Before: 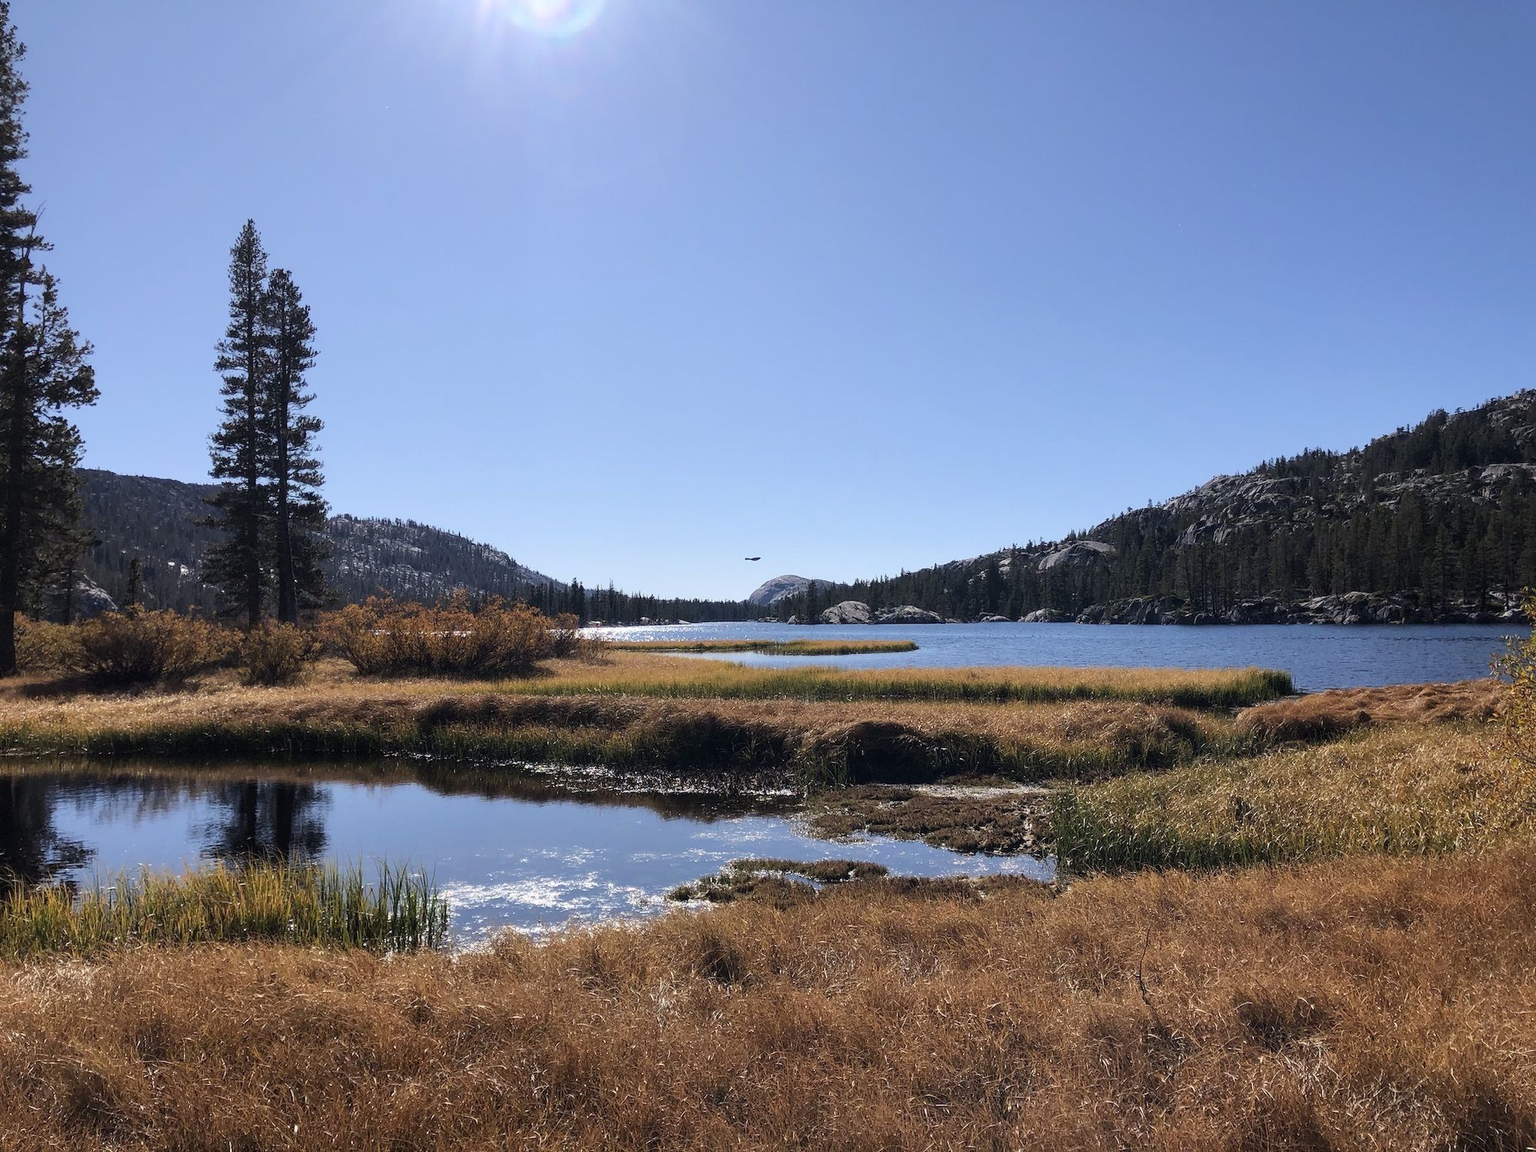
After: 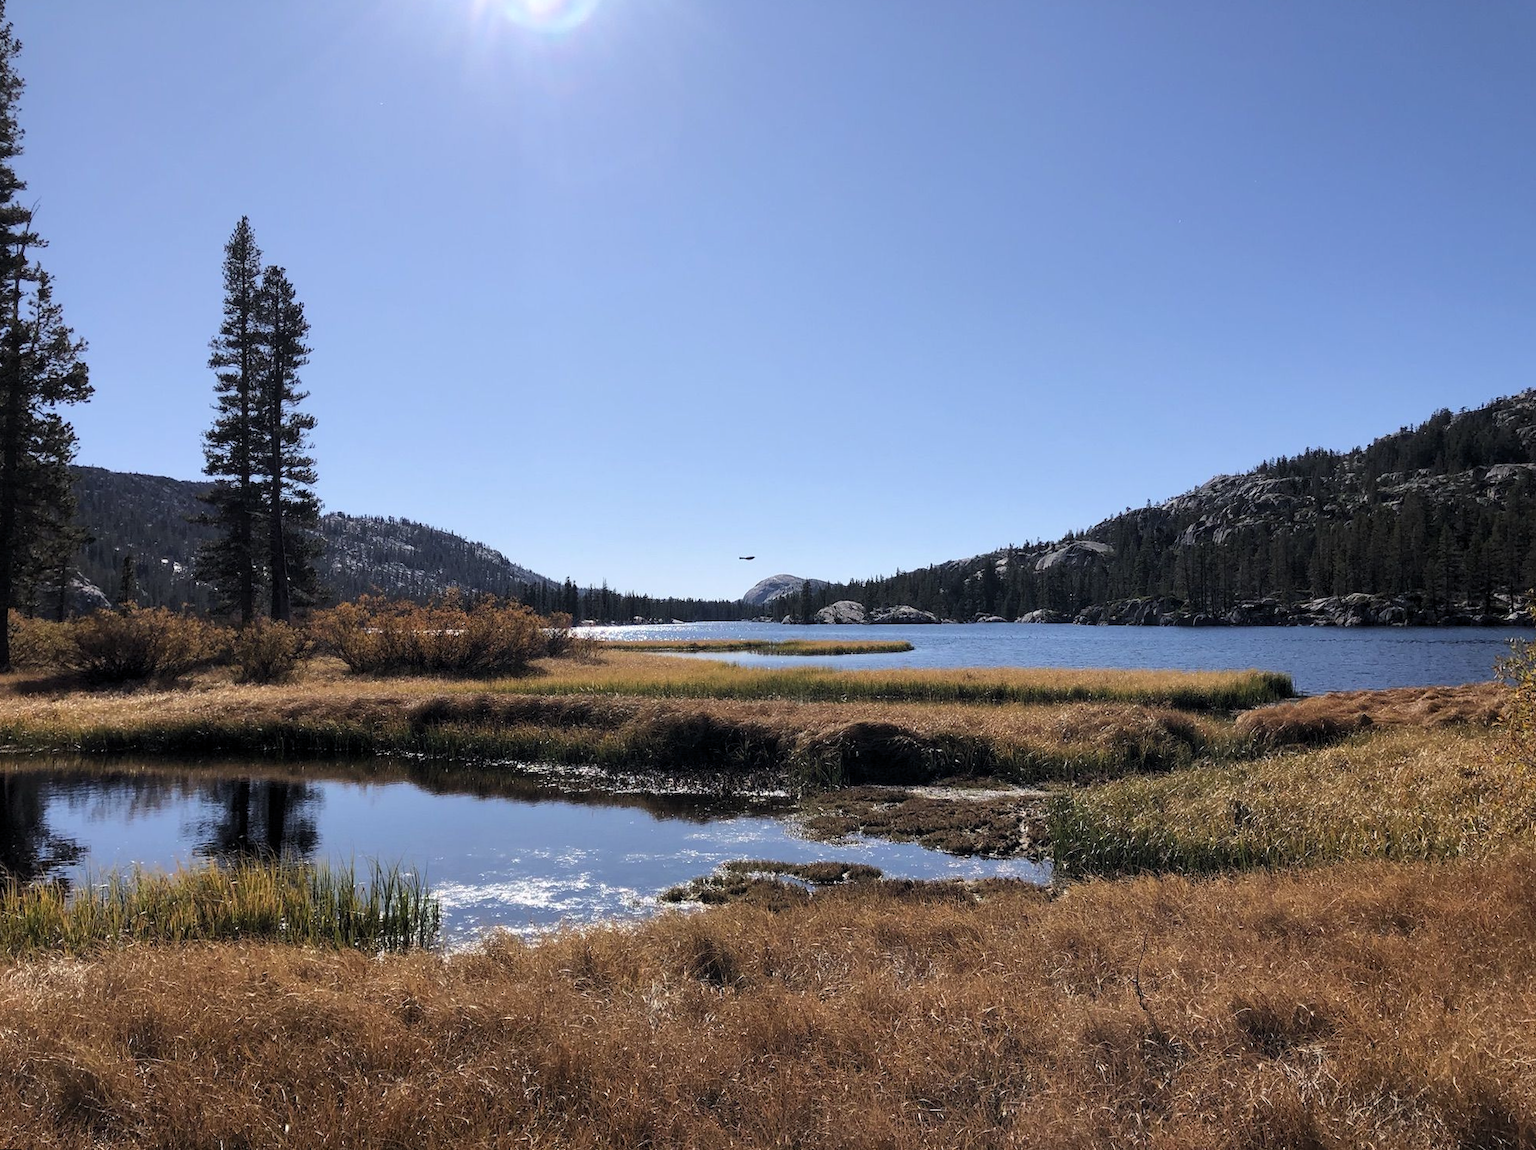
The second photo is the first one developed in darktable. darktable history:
rotate and perspective: rotation 0.192°, lens shift (horizontal) -0.015, crop left 0.005, crop right 0.996, crop top 0.006, crop bottom 0.99
levels: levels [0.026, 0.507, 0.987]
